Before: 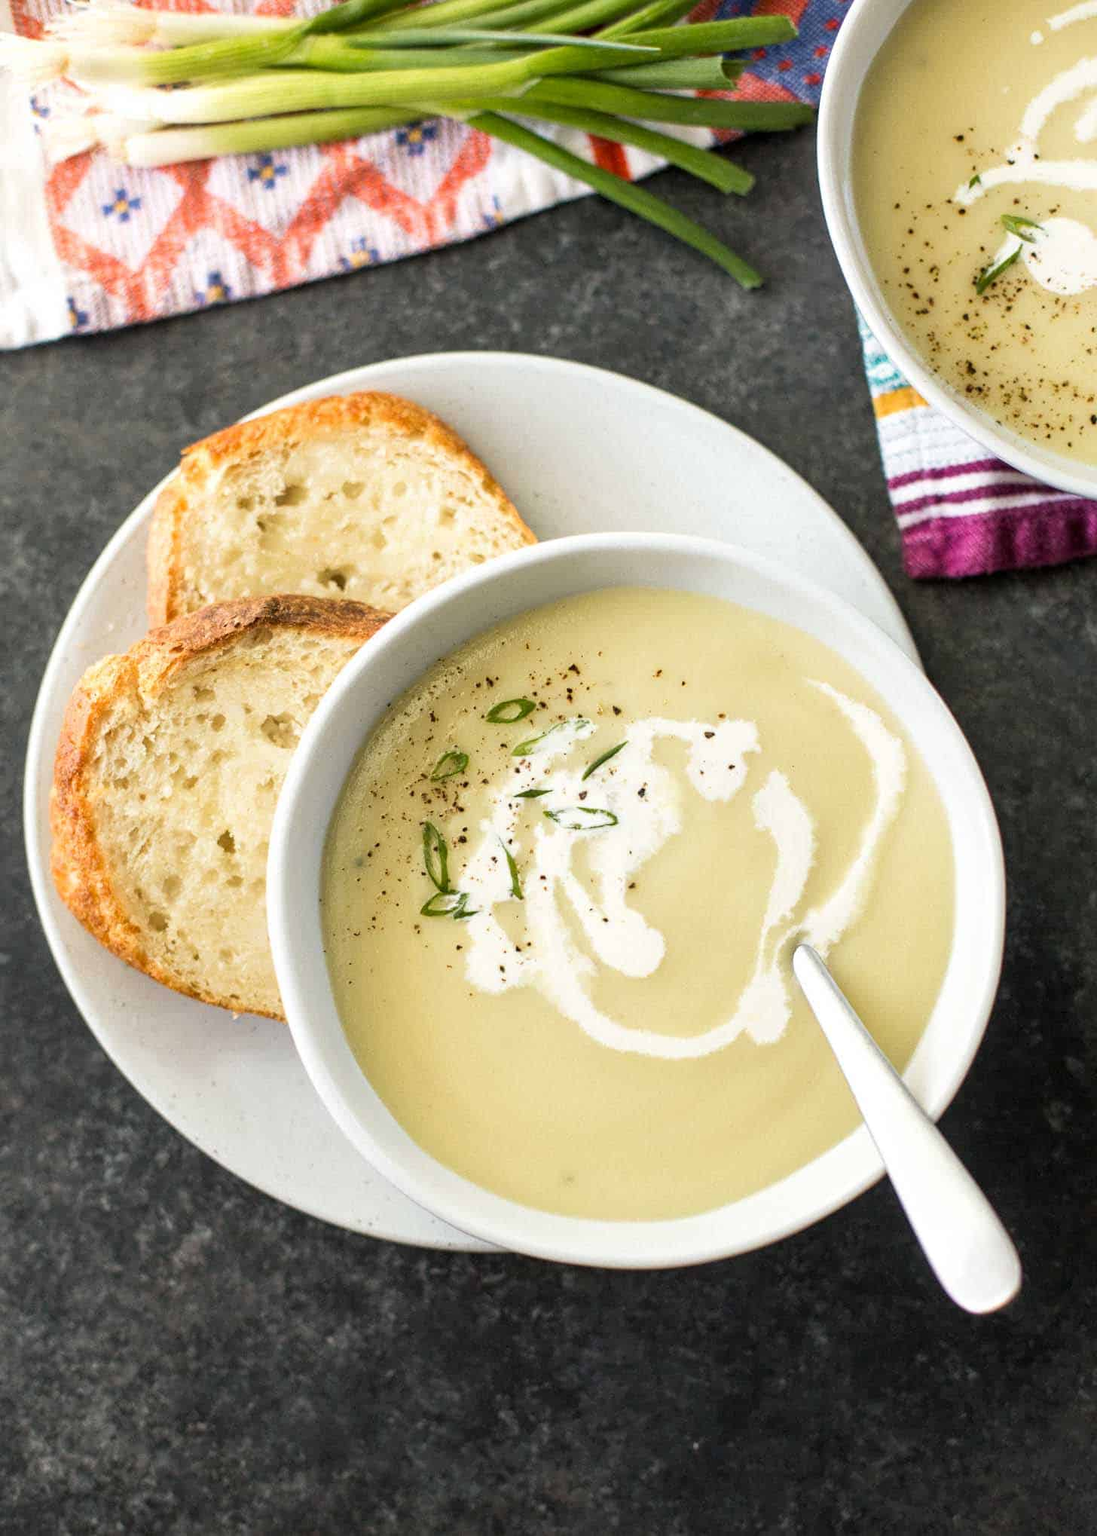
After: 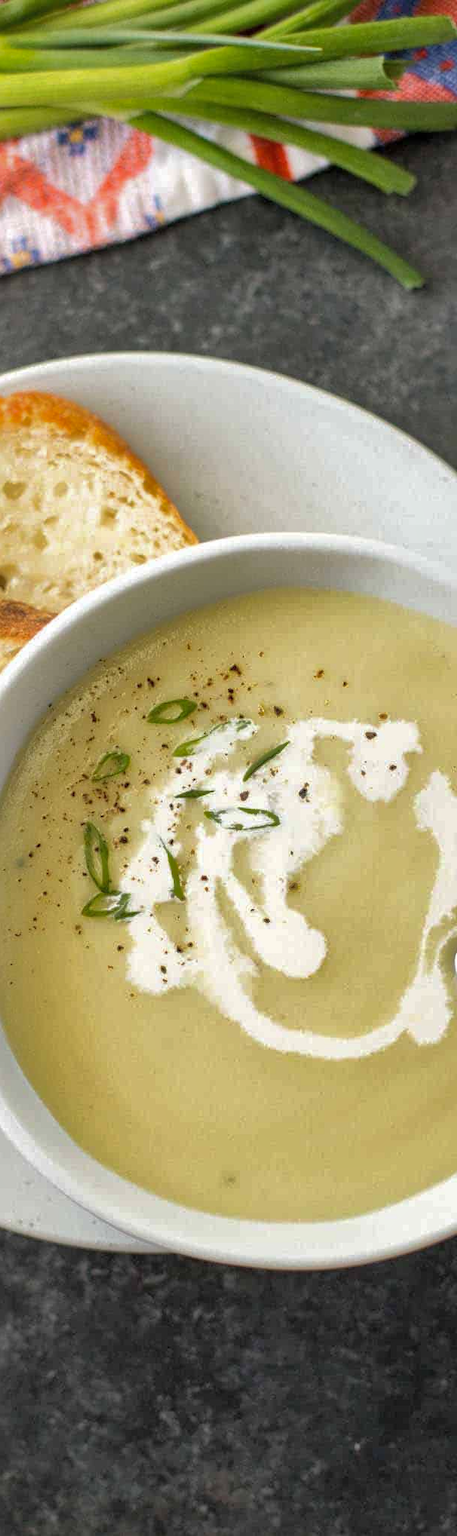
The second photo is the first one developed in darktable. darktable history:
crop: left 30.94%, right 27.325%
shadows and highlights: shadows 39.48, highlights -60.11
